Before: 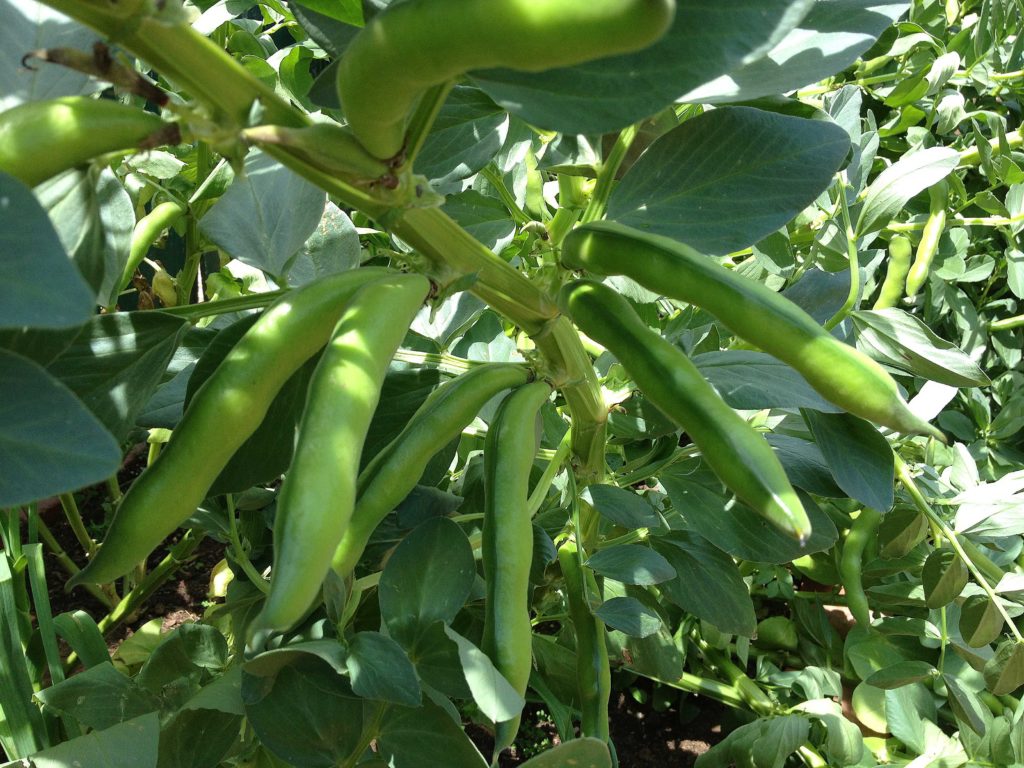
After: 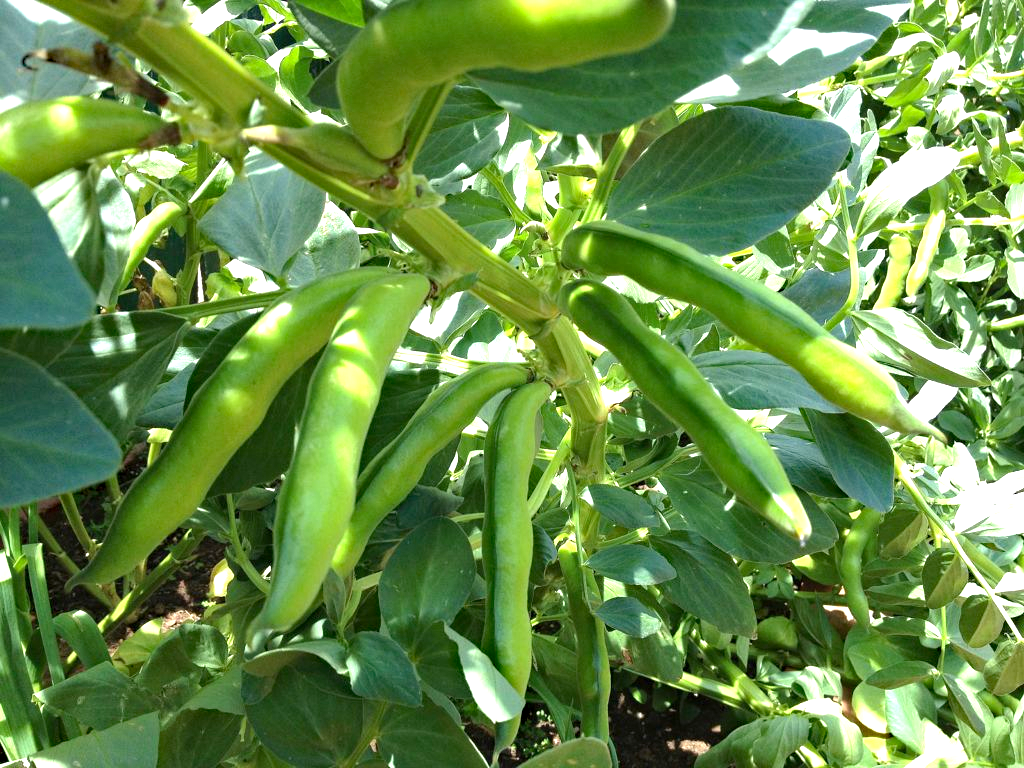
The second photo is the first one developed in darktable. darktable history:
exposure: exposure 1 EV, compensate highlight preservation false
haze removal: strength 0.29, distance 0.25, compatibility mode true, adaptive false
